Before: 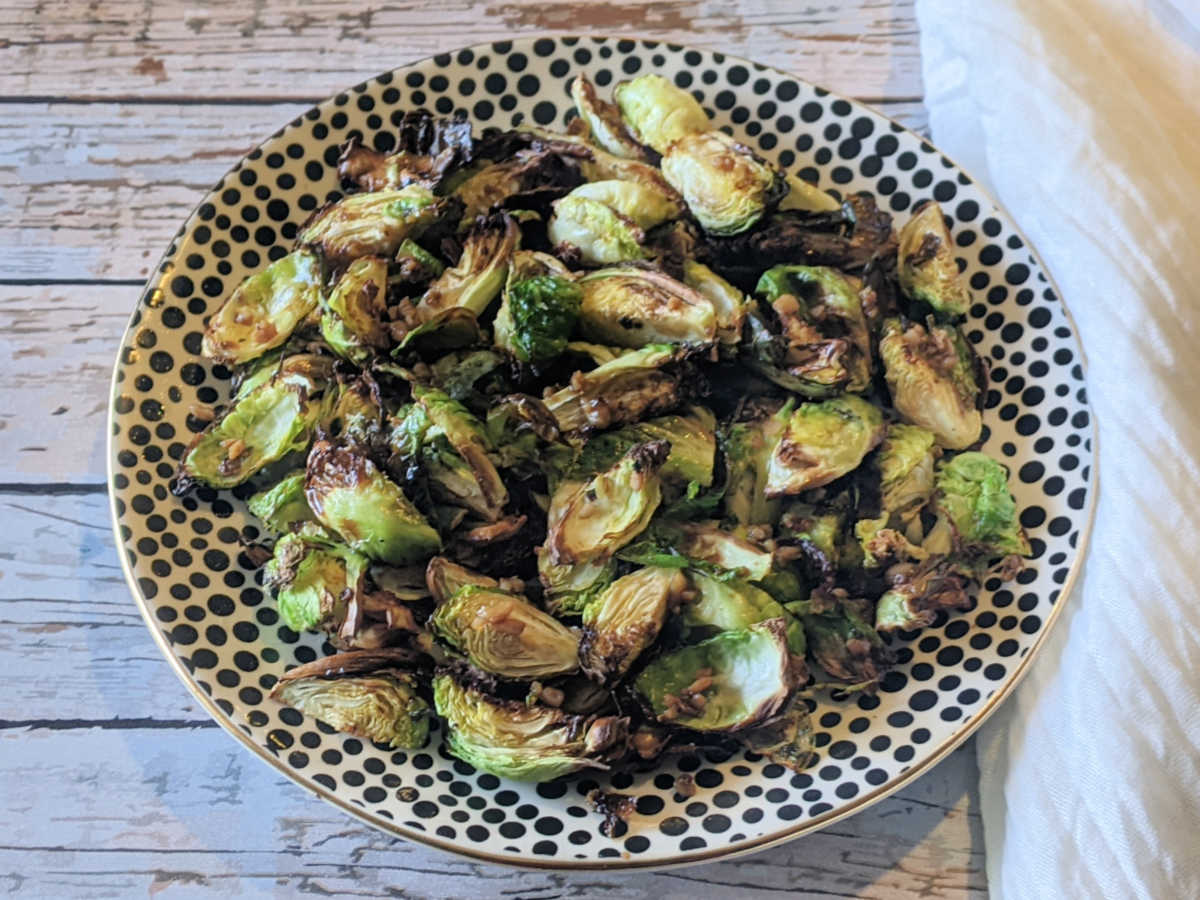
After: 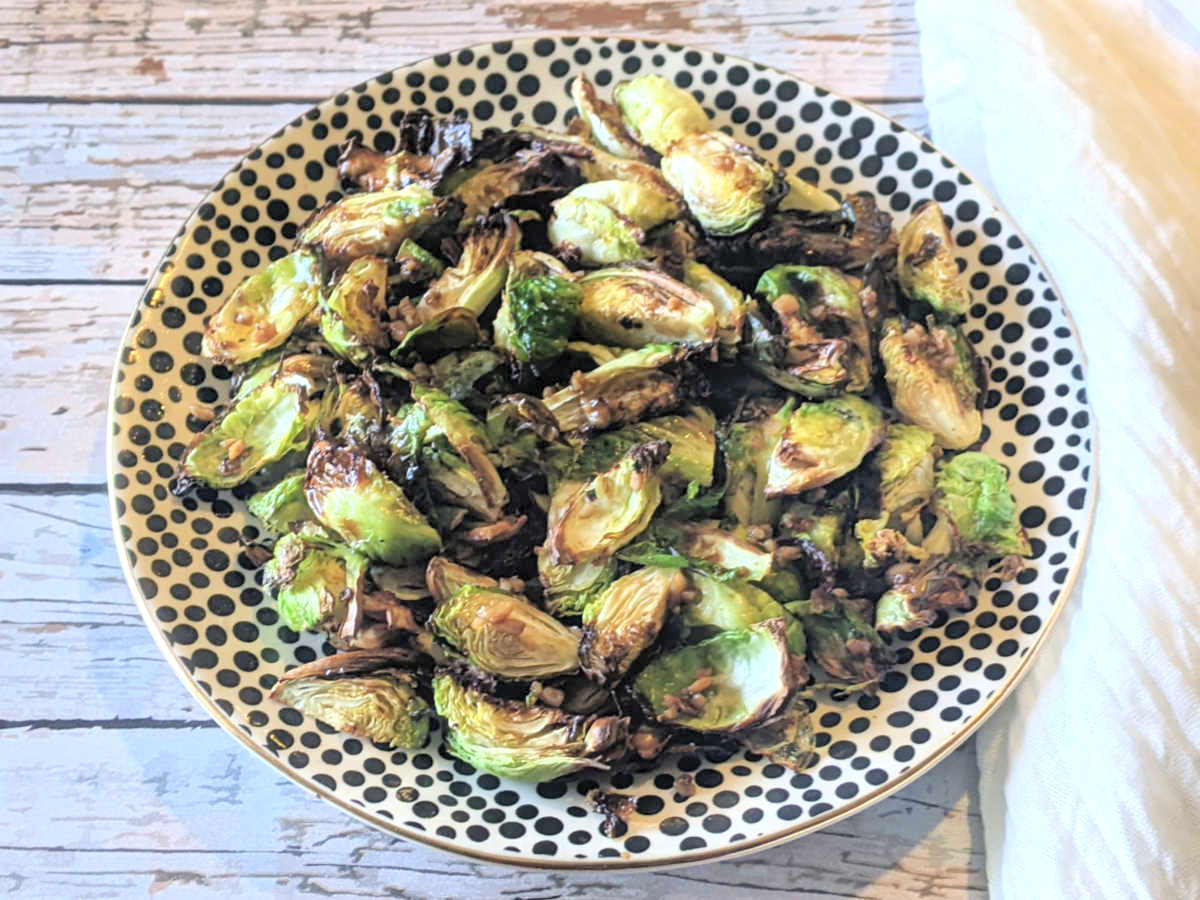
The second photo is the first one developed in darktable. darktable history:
exposure: exposure 0.453 EV, compensate exposure bias true, compensate highlight preservation false
contrast brightness saturation: brightness 0.129
